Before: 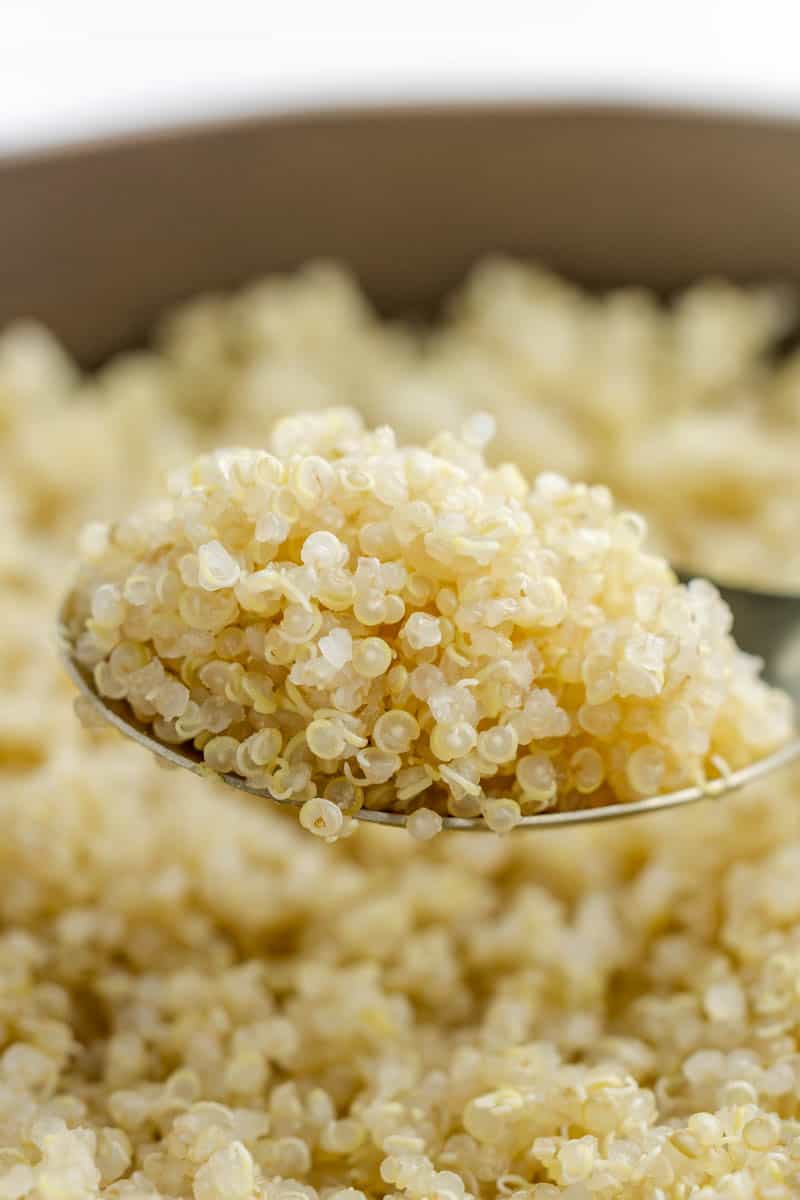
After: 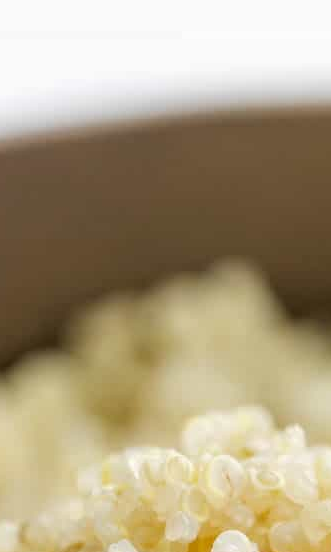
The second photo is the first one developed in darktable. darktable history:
crop and rotate: left 11.279%, top 0.097%, right 47.303%, bottom 53.89%
local contrast: mode bilateral grid, contrast 14, coarseness 35, detail 104%, midtone range 0.2
